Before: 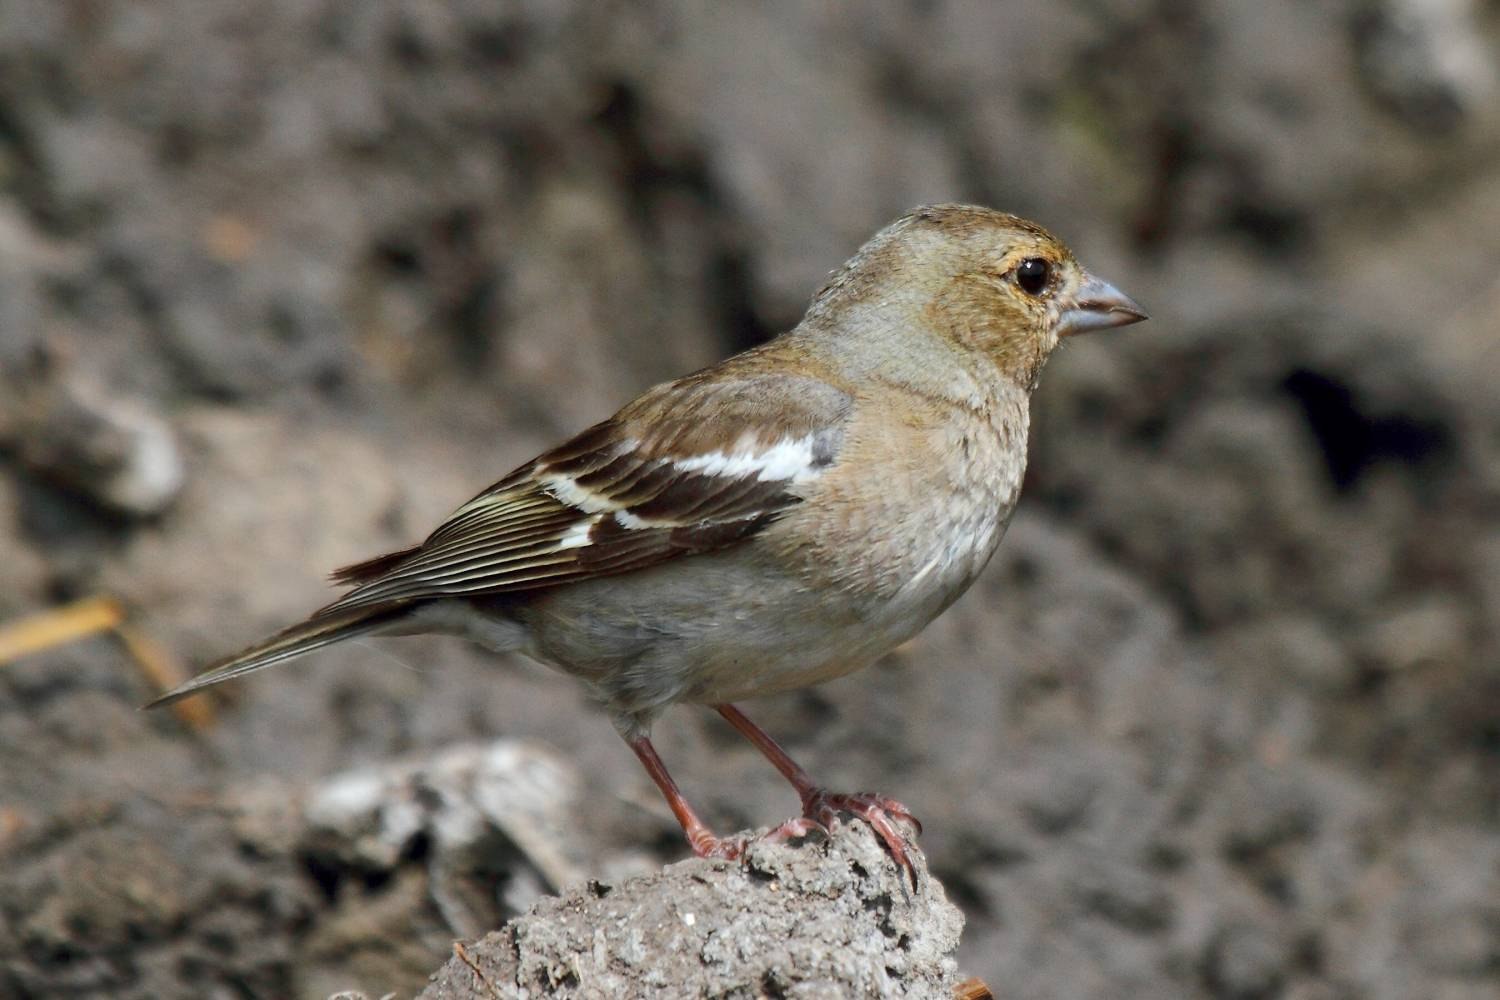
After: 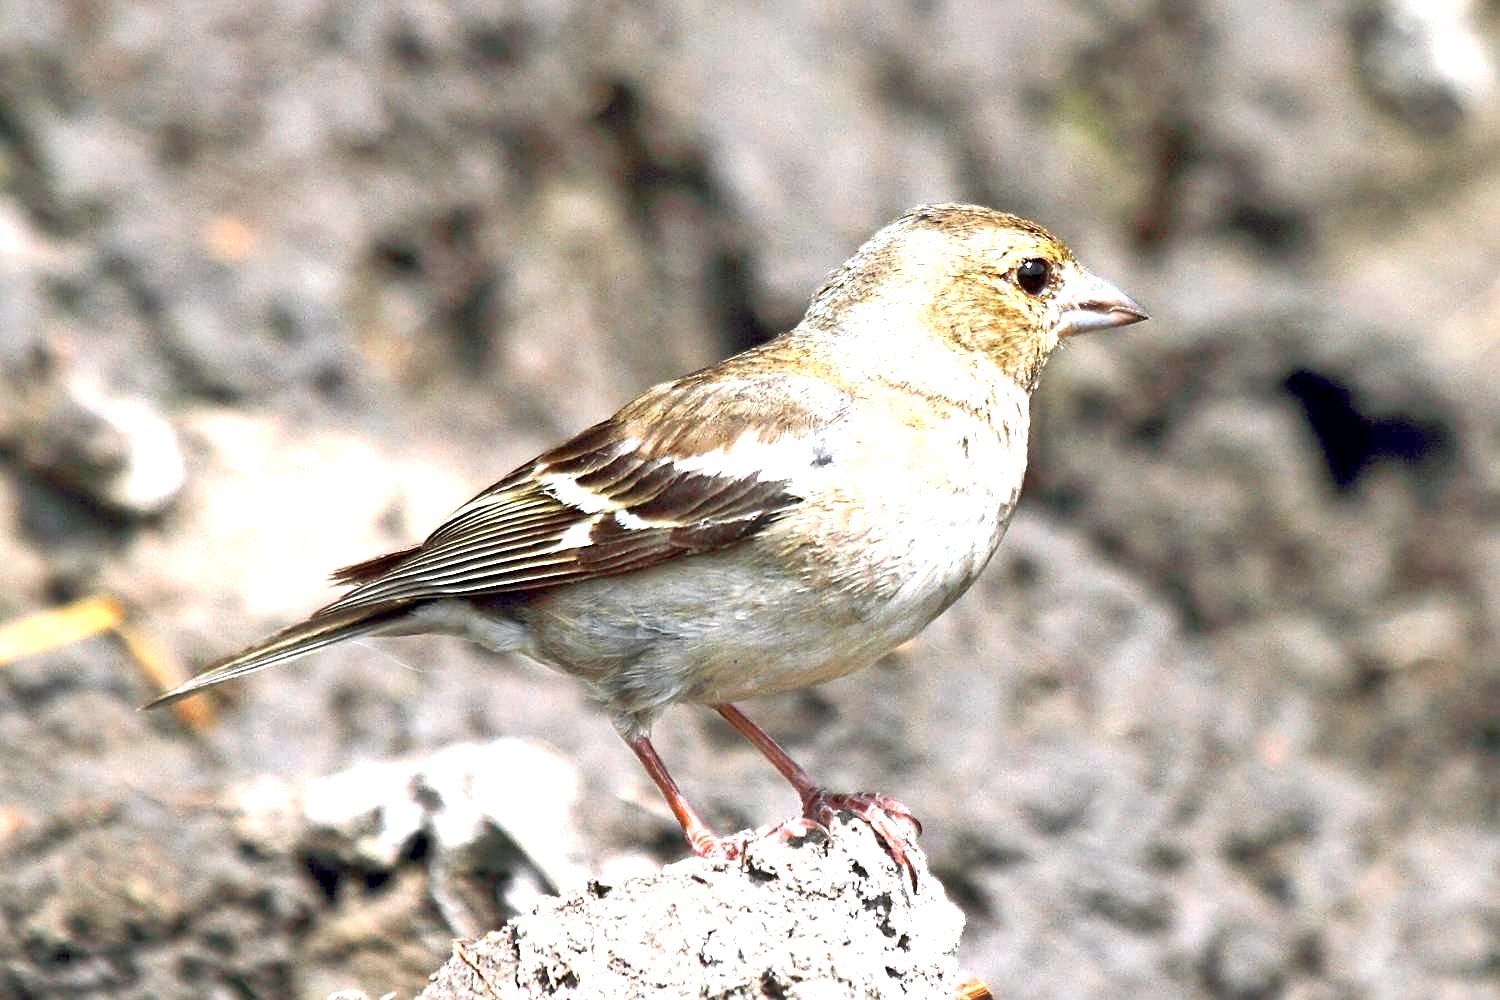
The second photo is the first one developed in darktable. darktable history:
shadows and highlights: shadows 75, highlights -25, soften with gaussian
sharpen: on, module defaults
exposure: black level correction 0.001, exposure 1.735 EV, compensate highlight preservation false
white balance: red 1.009, blue 1.027
